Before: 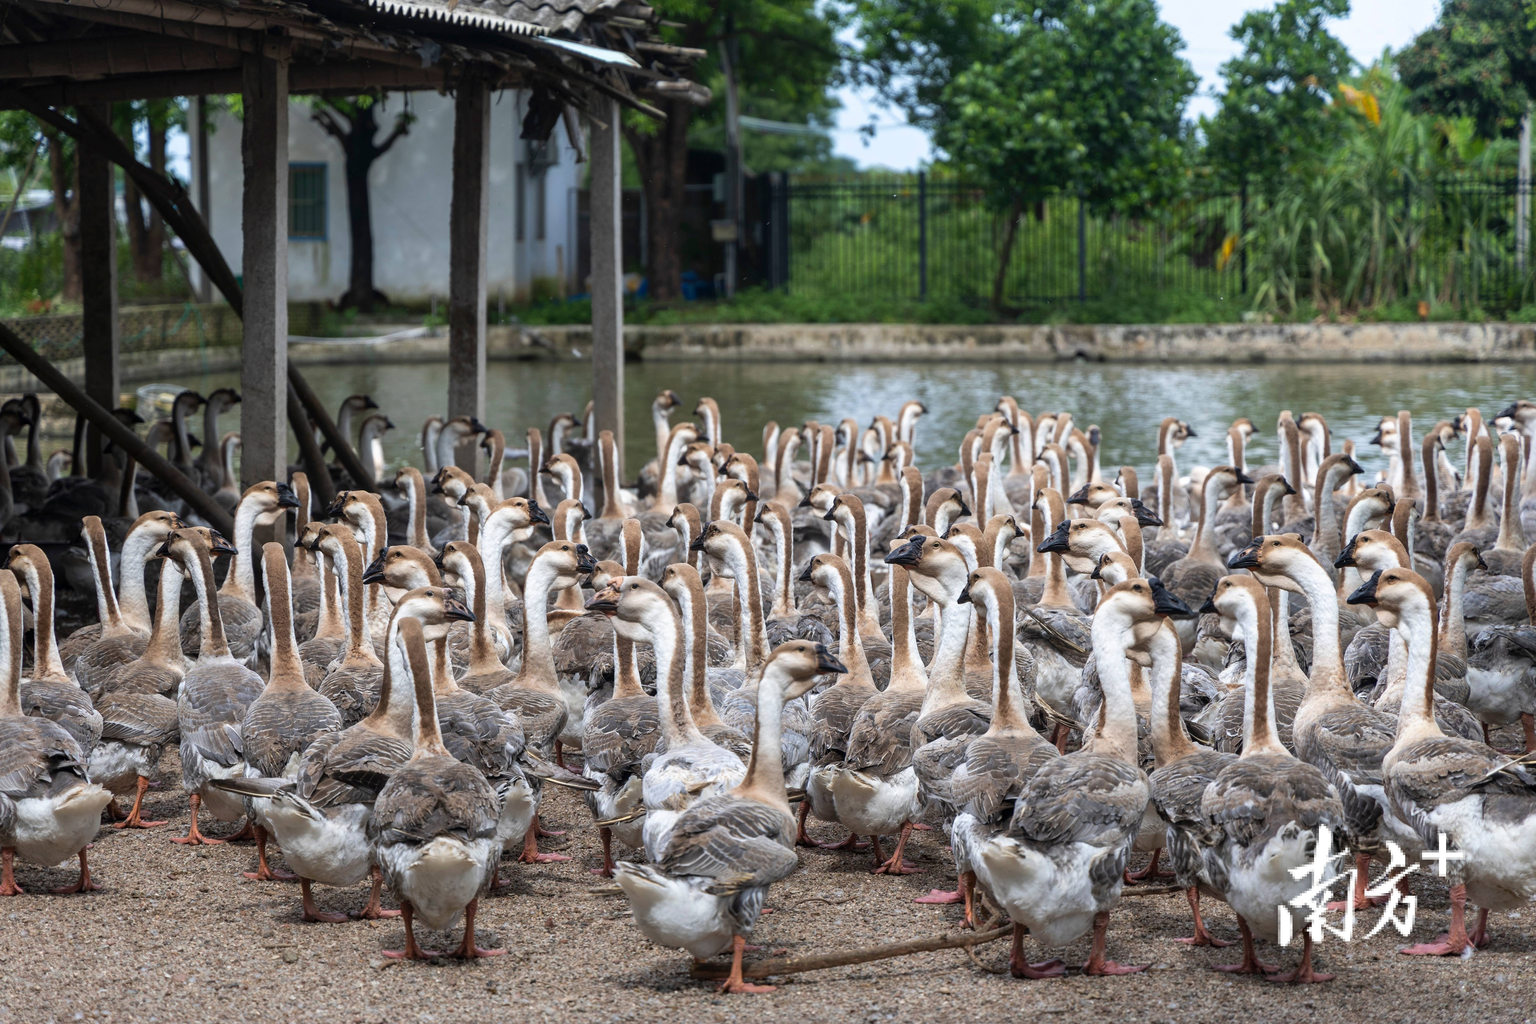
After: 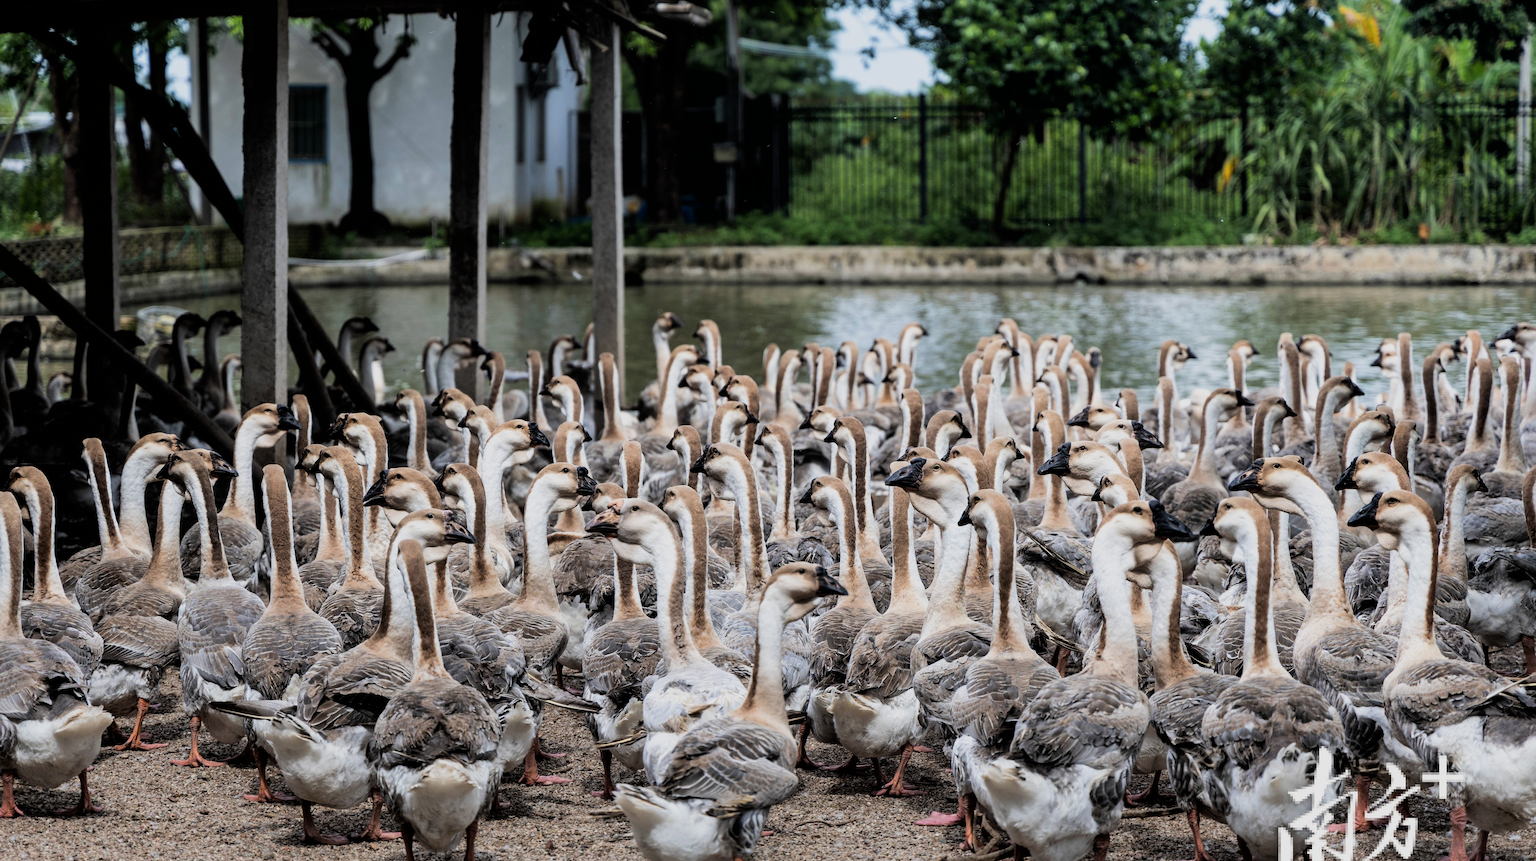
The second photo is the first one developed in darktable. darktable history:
filmic rgb: black relative exposure -5 EV, hardness 2.88, contrast 1.3, highlights saturation mix -30%
crop: top 7.625%, bottom 8.027%
white balance: emerald 1
